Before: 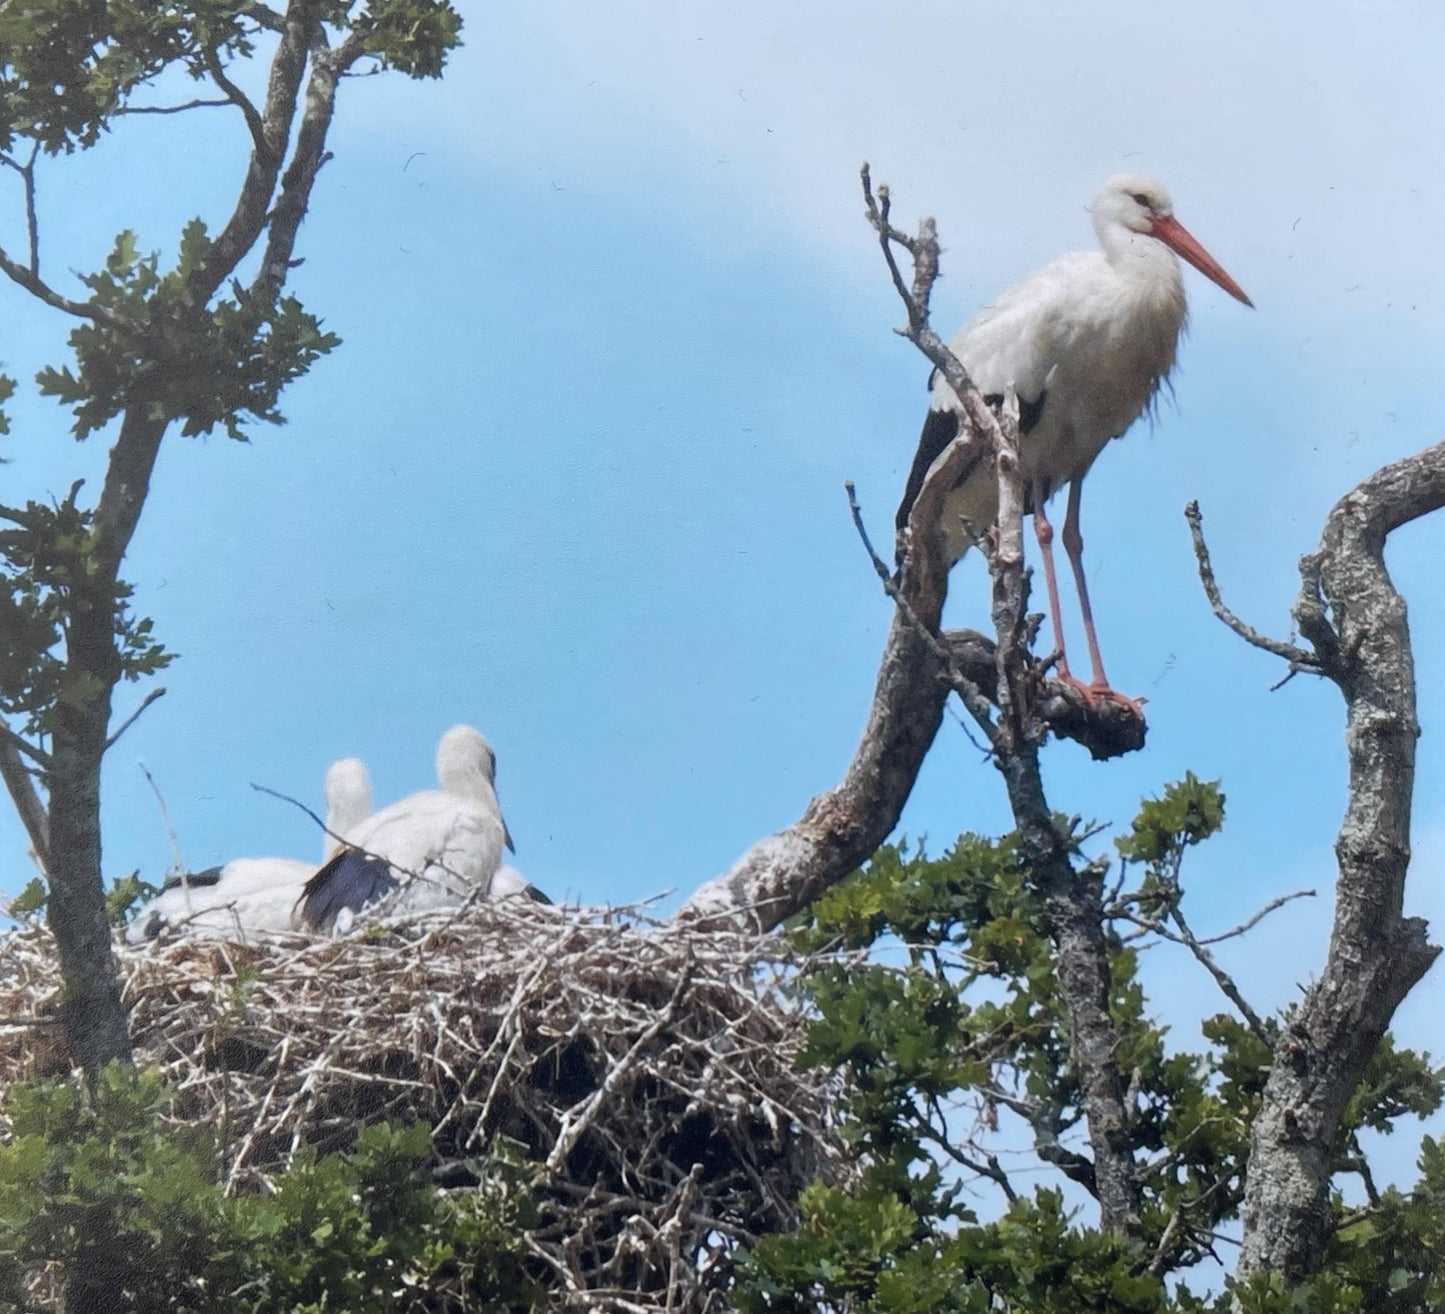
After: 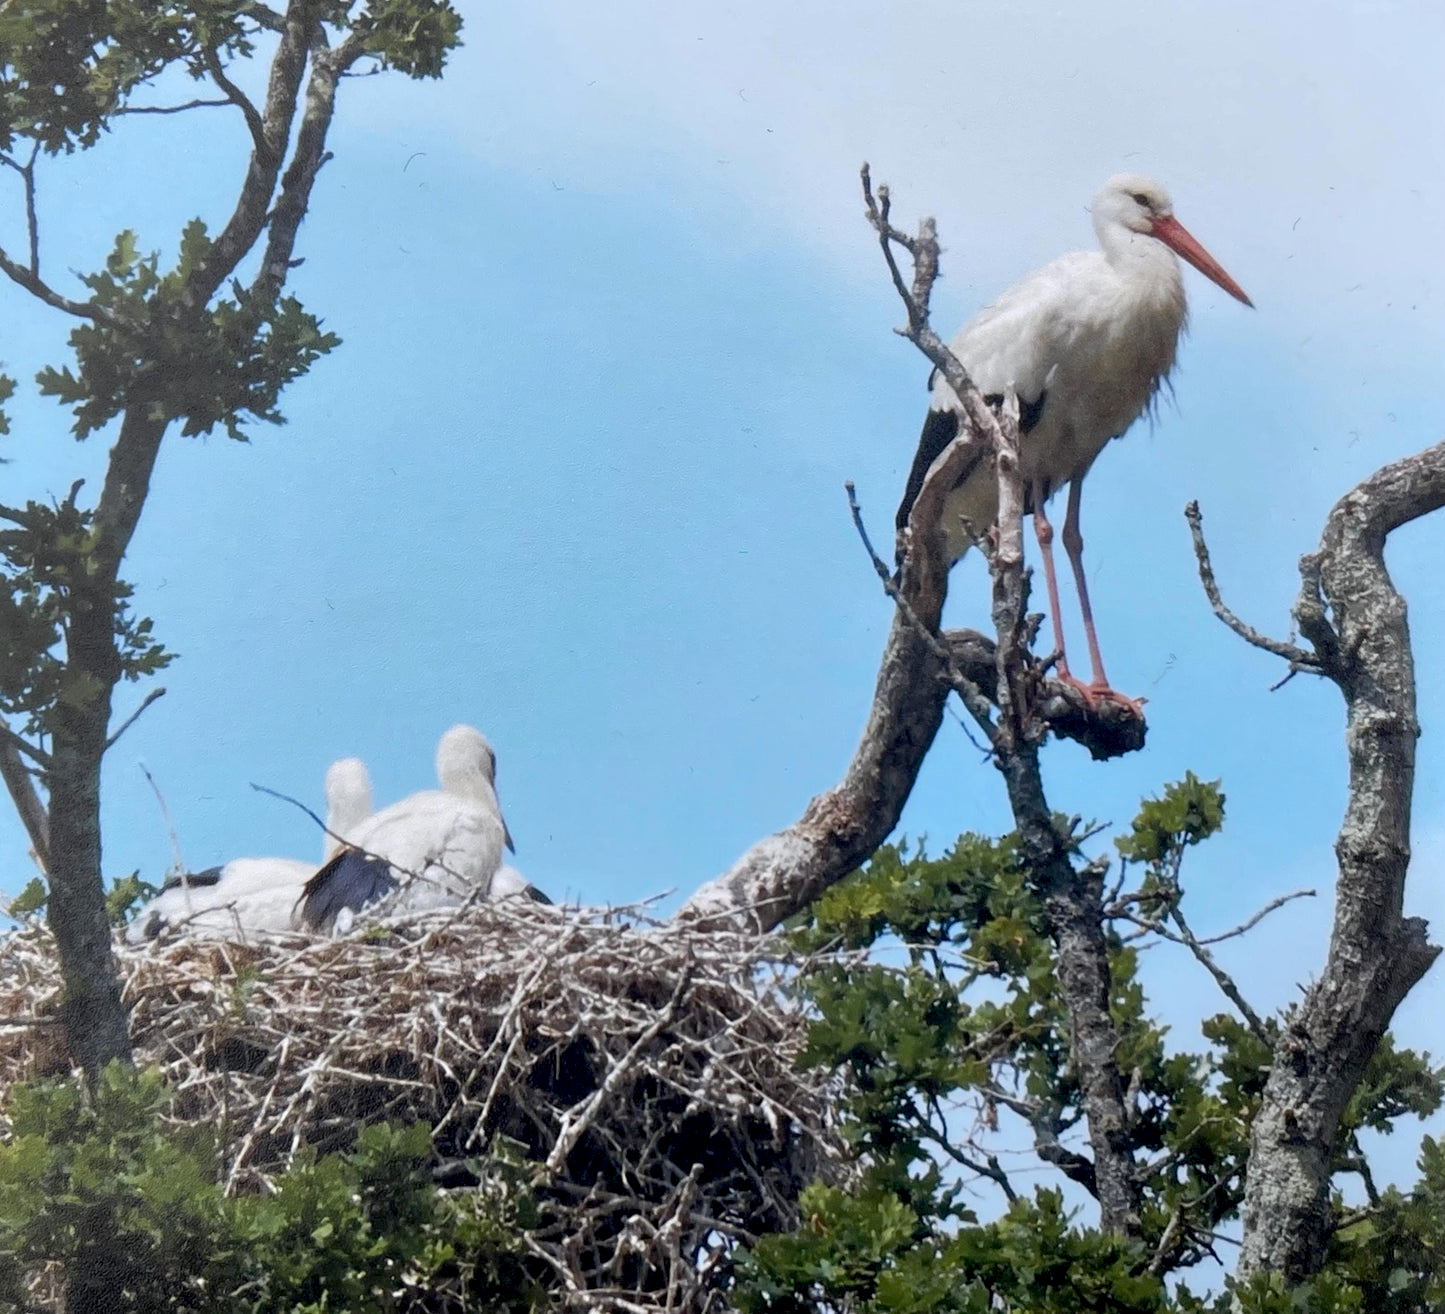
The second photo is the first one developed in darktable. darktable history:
exposure: black level correction 0.01, exposure 0.011 EV, compensate highlight preservation false
